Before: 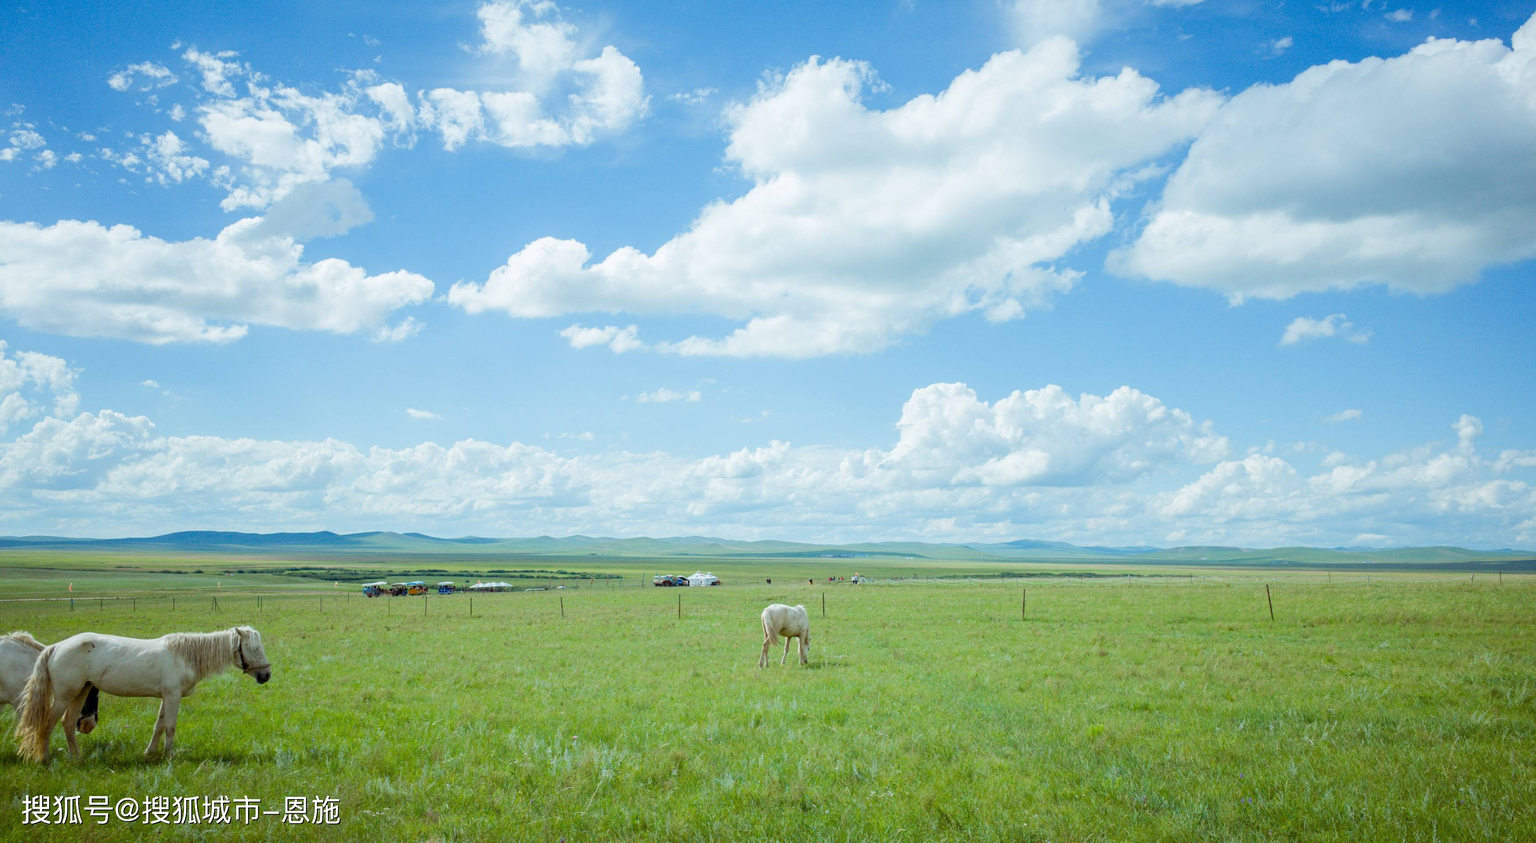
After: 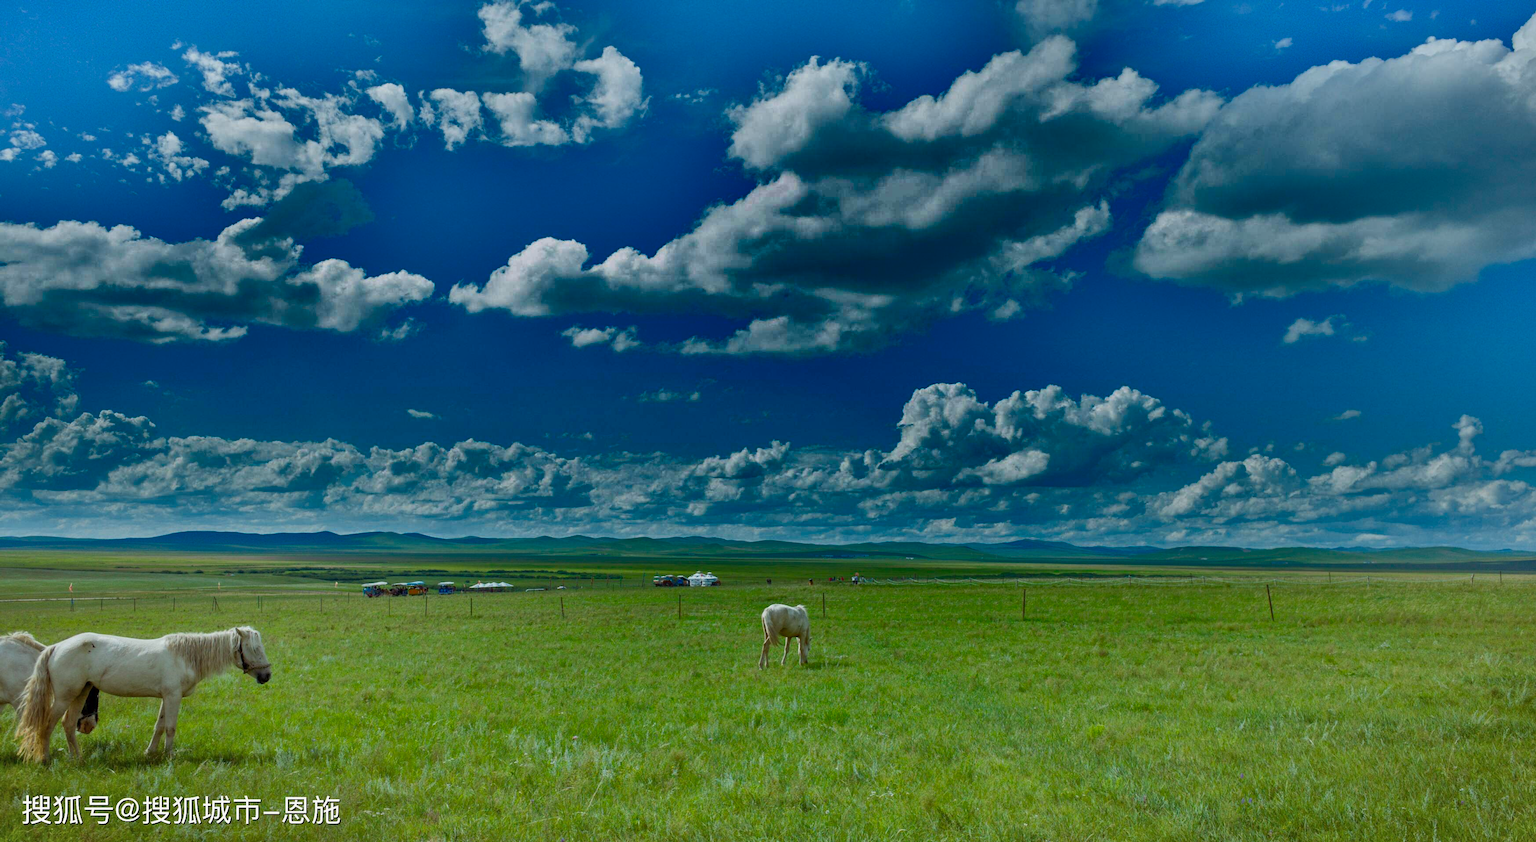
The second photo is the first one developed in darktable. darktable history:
shadows and highlights: radius 123.98, shadows 100, white point adjustment -3, highlights -100, highlights color adjustment 89.84%, soften with gaussian
tone equalizer: on, module defaults
